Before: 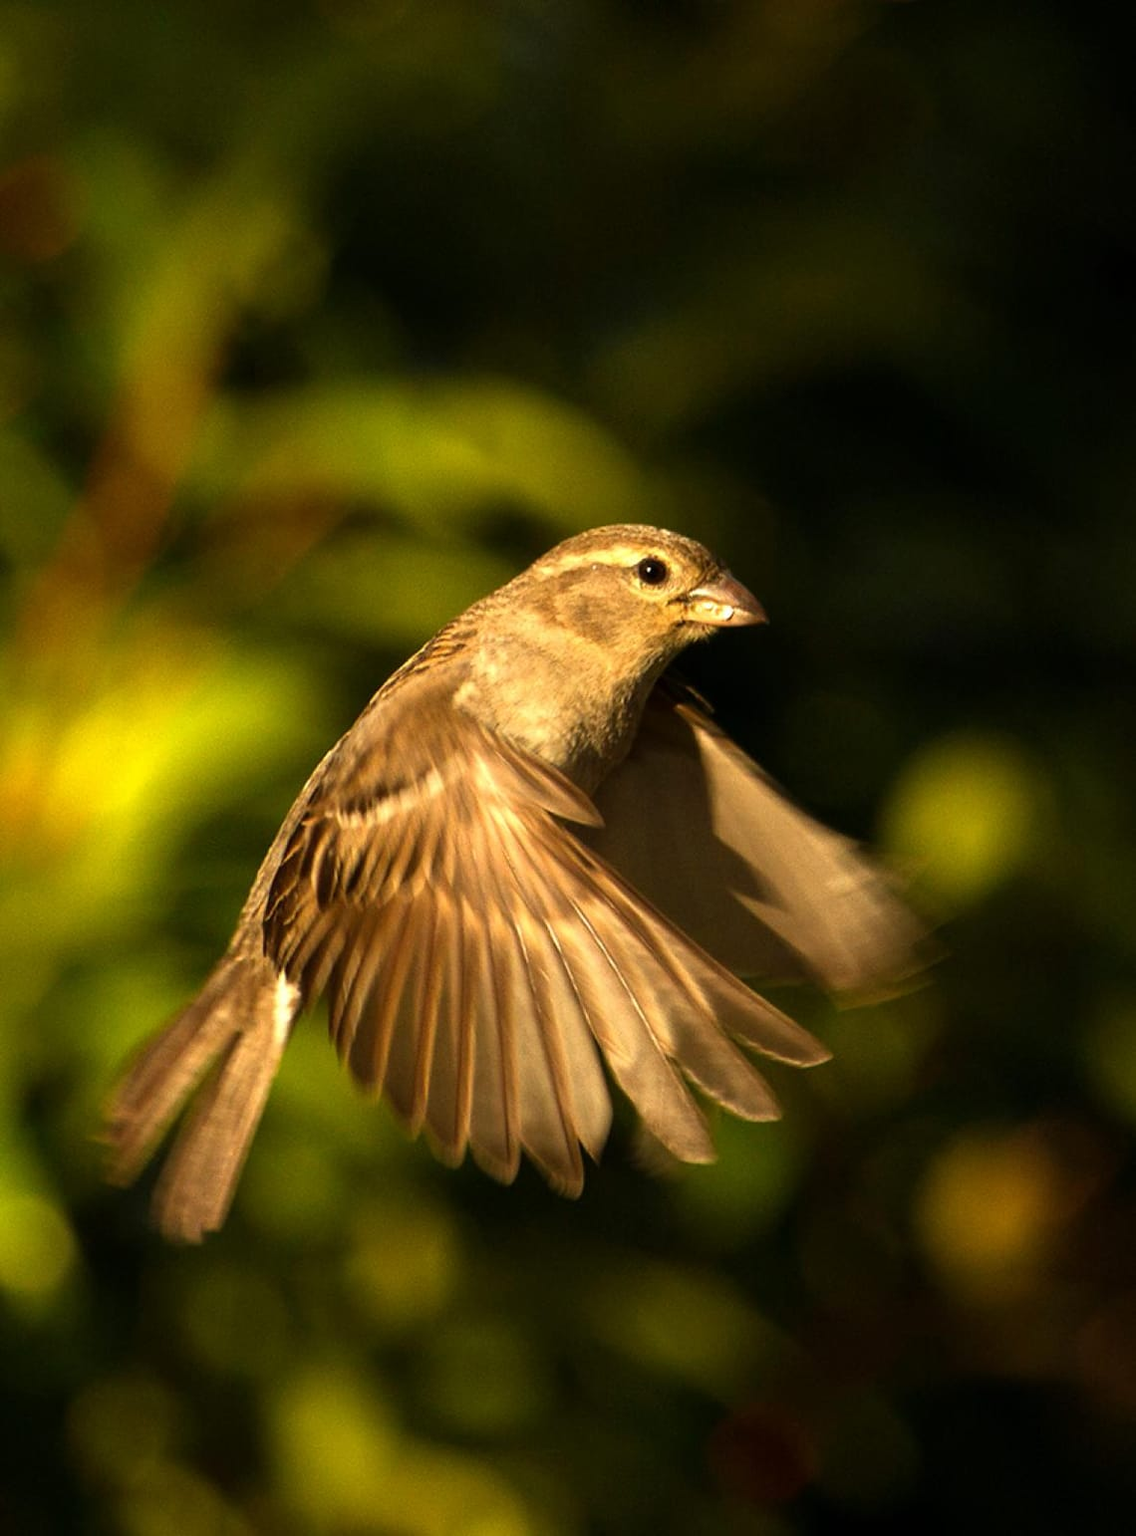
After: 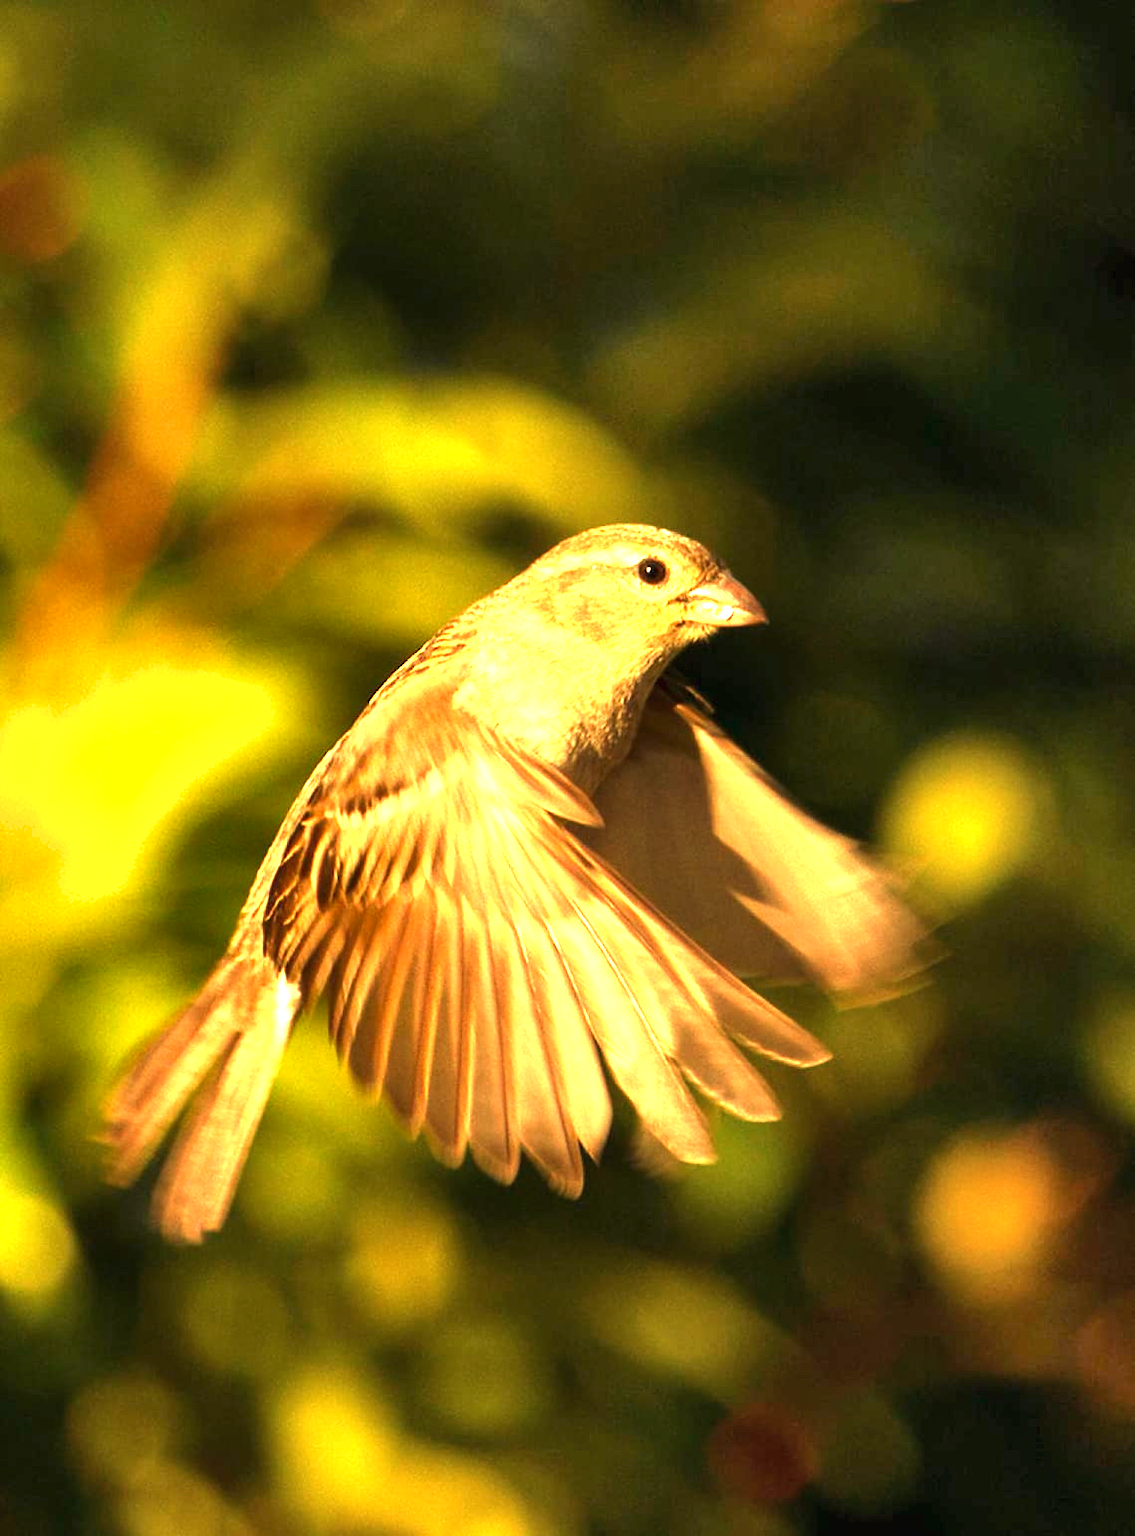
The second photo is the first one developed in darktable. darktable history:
white balance: red 1.138, green 0.996, blue 0.812
shadows and highlights: radius 264.75, soften with gaussian
exposure: black level correction 0, exposure 1.741 EV, compensate exposure bias true, compensate highlight preservation false
